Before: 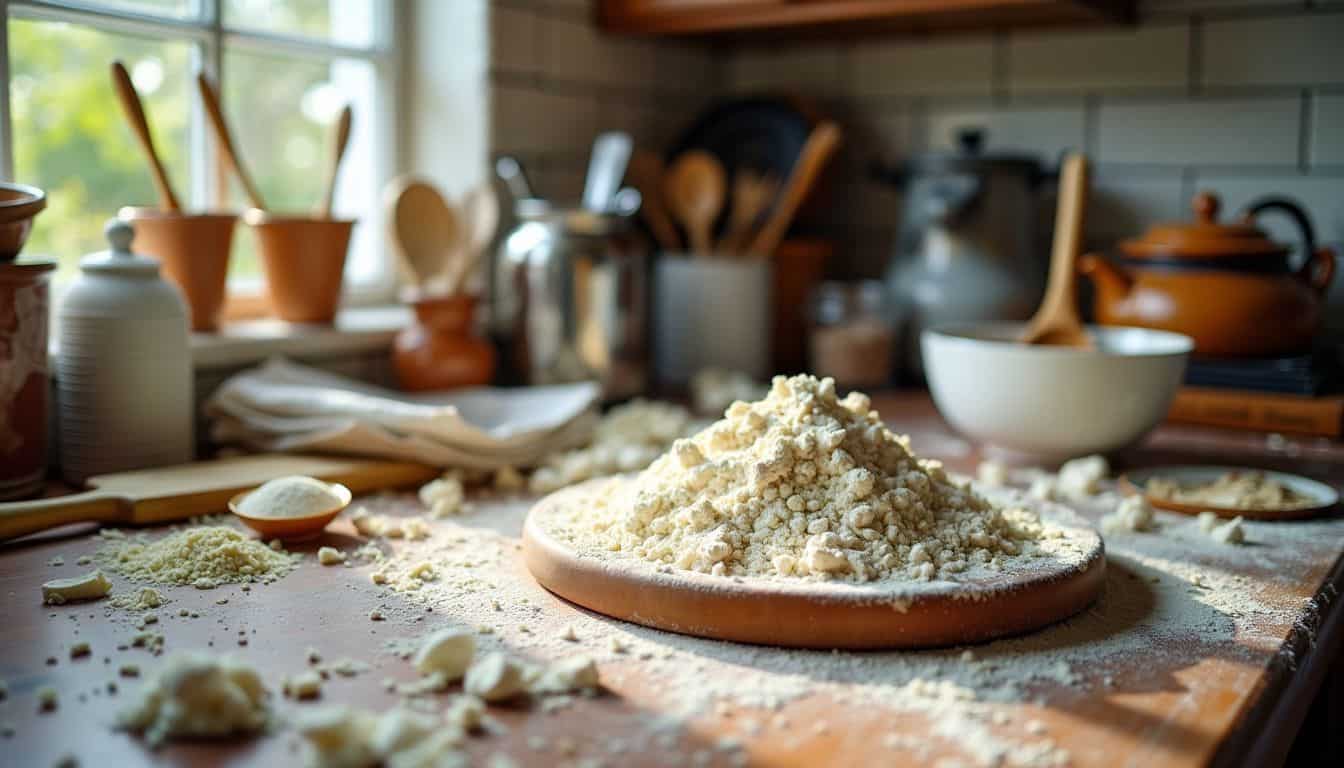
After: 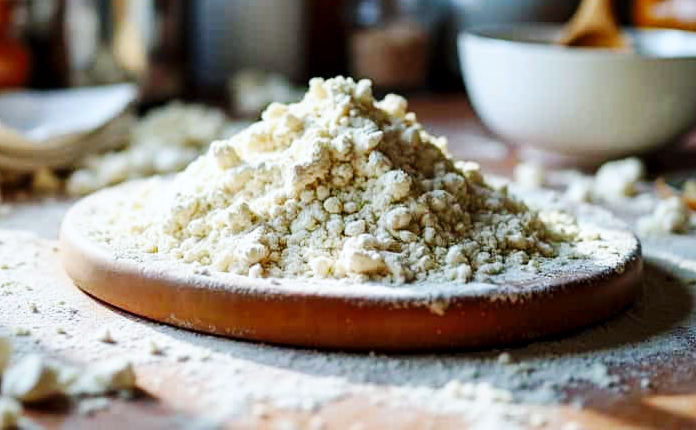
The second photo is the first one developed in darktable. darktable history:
crop: left 34.479%, top 38.822%, right 13.718%, bottom 5.172%
white balance: red 0.954, blue 1.079
local contrast: mode bilateral grid, contrast 20, coarseness 50, detail 130%, midtone range 0.2
exposure: black level correction 0.001, exposure -0.2 EV, compensate highlight preservation false
base curve: curves: ch0 [(0, 0) (0.032, 0.025) (0.121, 0.166) (0.206, 0.329) (0.605, 0.79) (1, 1)], preserve colors none
